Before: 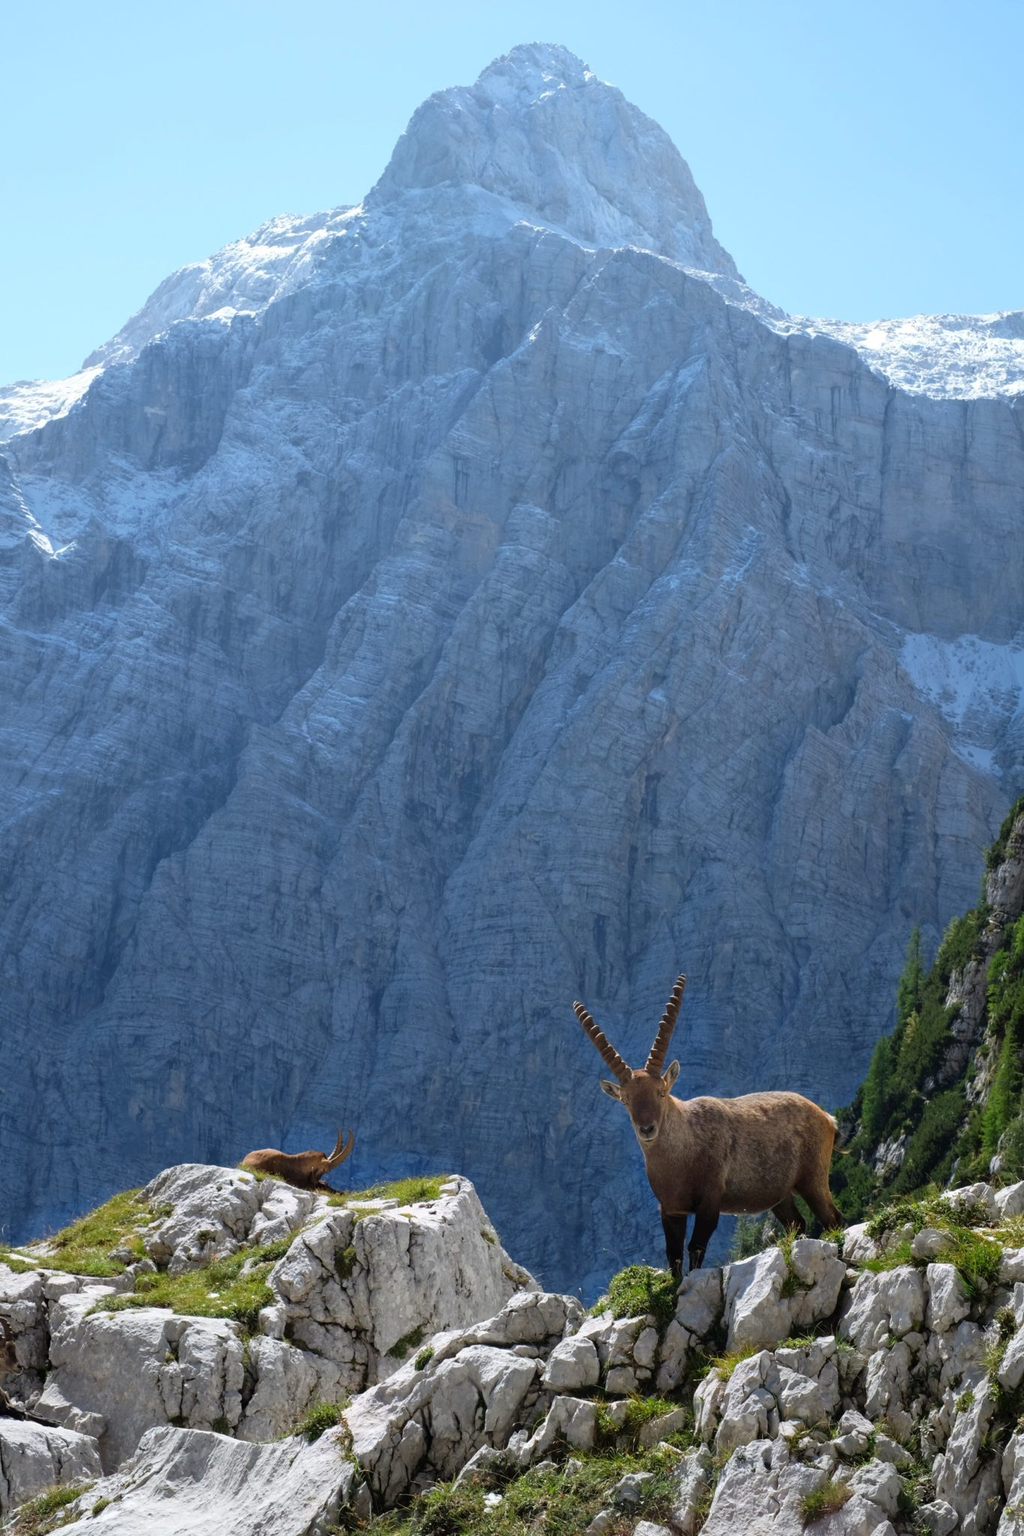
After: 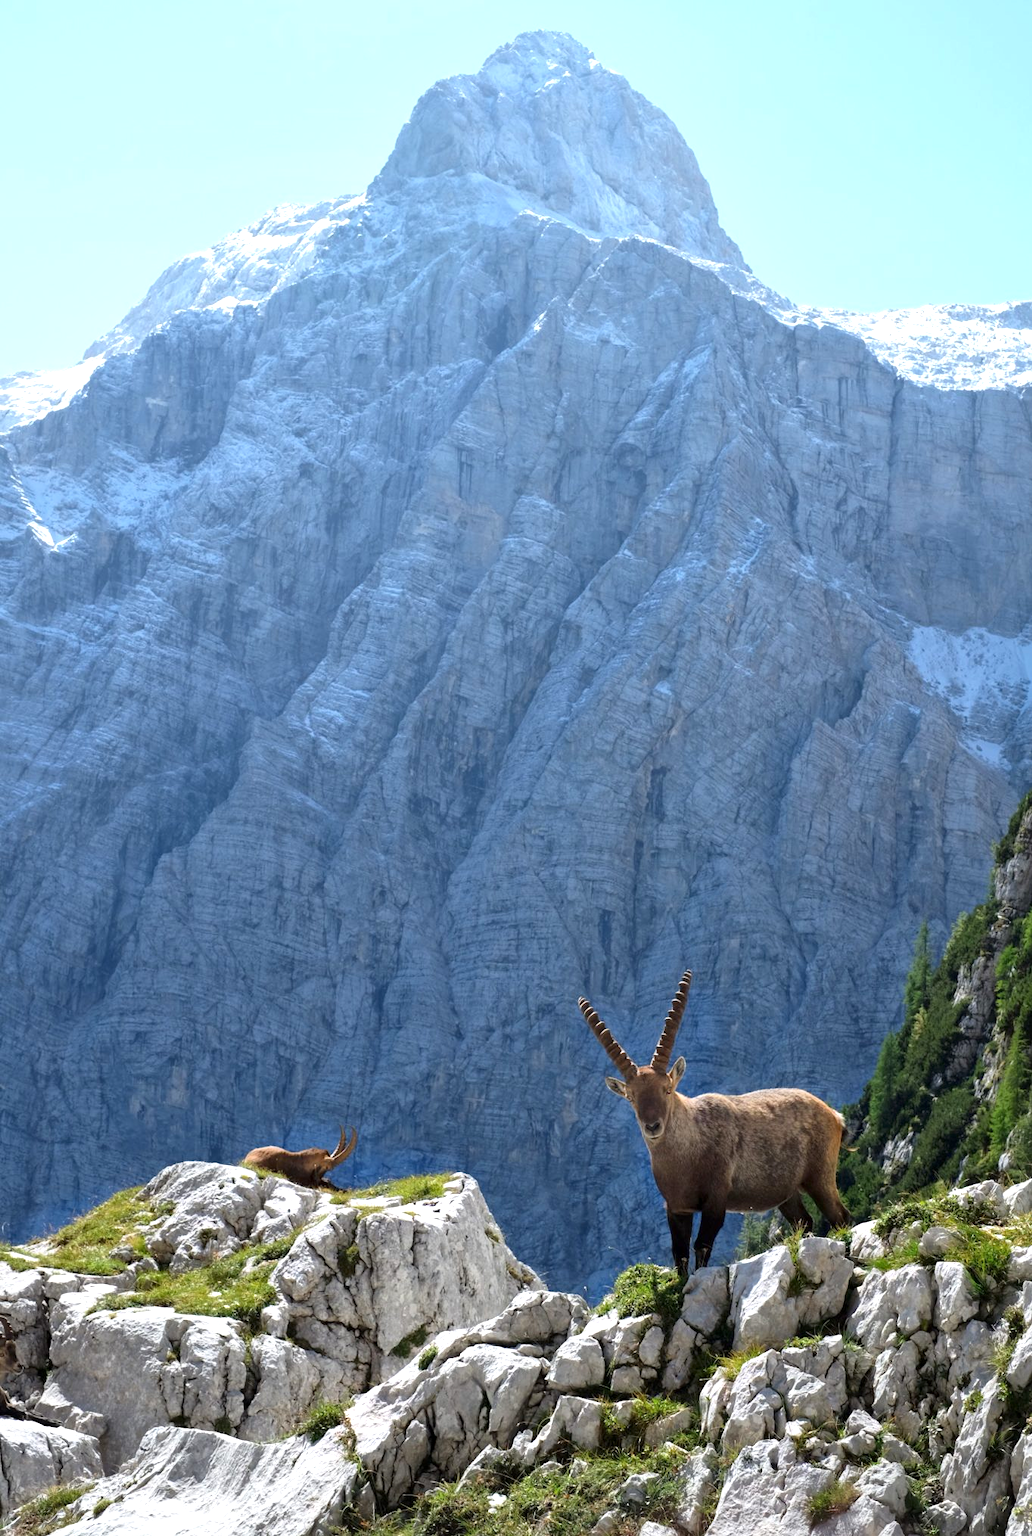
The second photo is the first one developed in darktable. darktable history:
crop: top 0.838%, right 0.021%
local contrast: mode bilateral grid, contrast 25, coarseness 50, detail 122%, midtone range 0.2
exposure: black level correction 0, exposure 0.499 EV, compensate exposure bias true, compensate highlight preservation false
